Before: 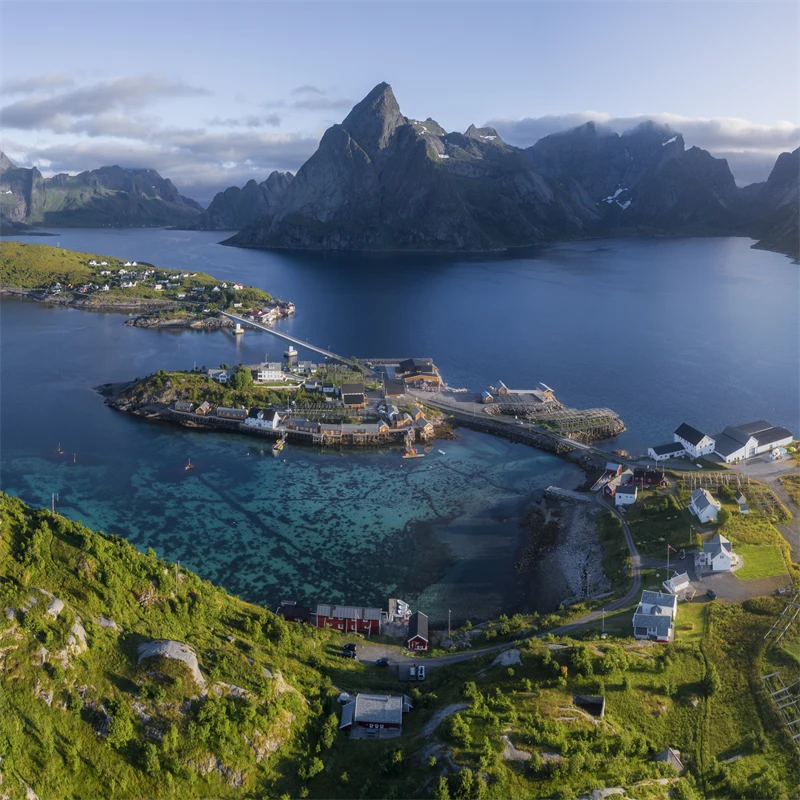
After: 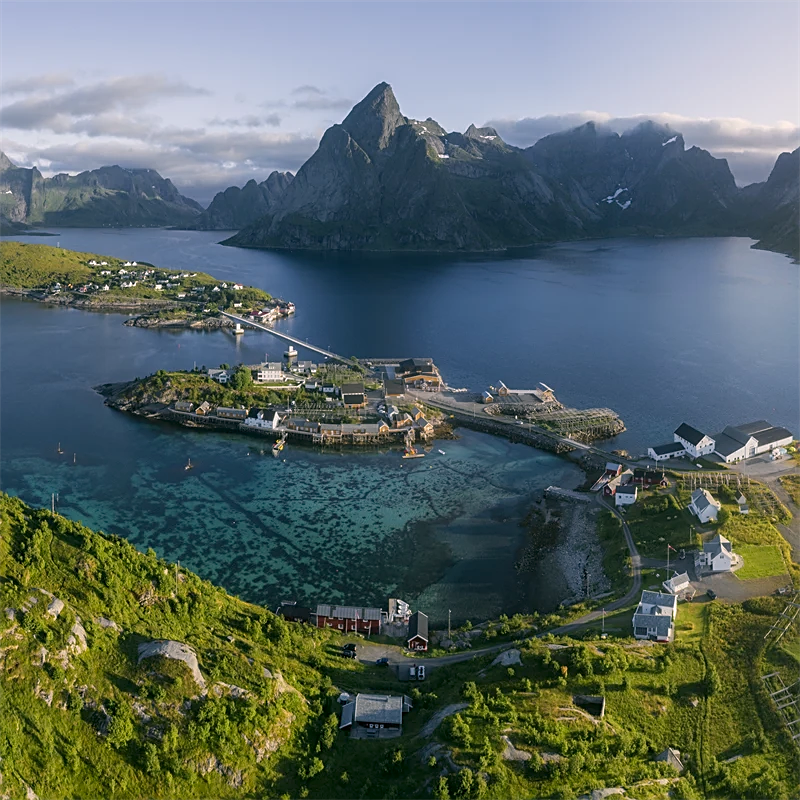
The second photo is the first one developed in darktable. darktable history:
sharpen: on, module defaults
color correction: highlights a* 3.97, highlights b* 4.93, shadows a* -6.78, shadows b* 4.91
